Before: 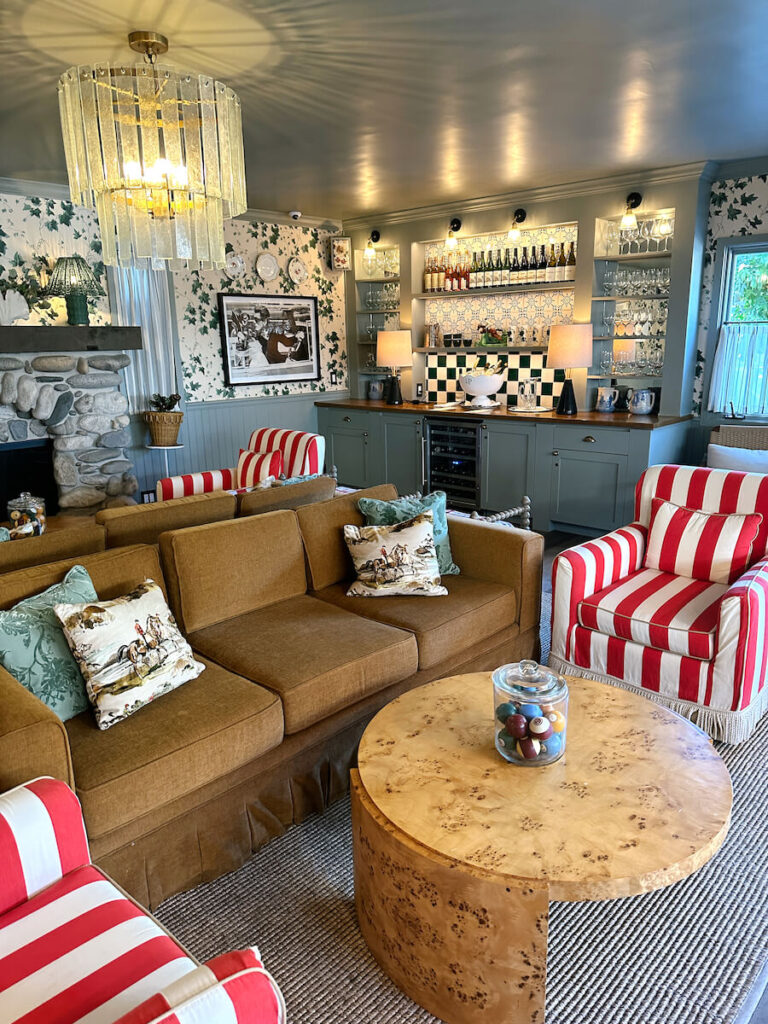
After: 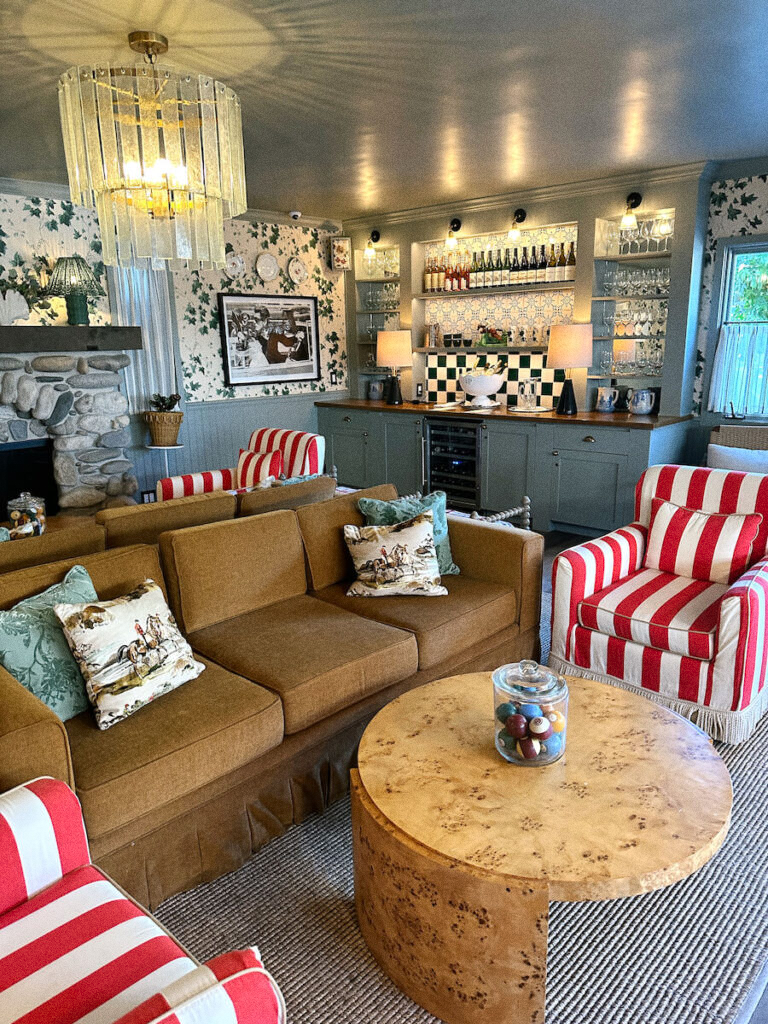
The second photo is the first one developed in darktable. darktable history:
grain "film": coarseness 0.09 ISO
